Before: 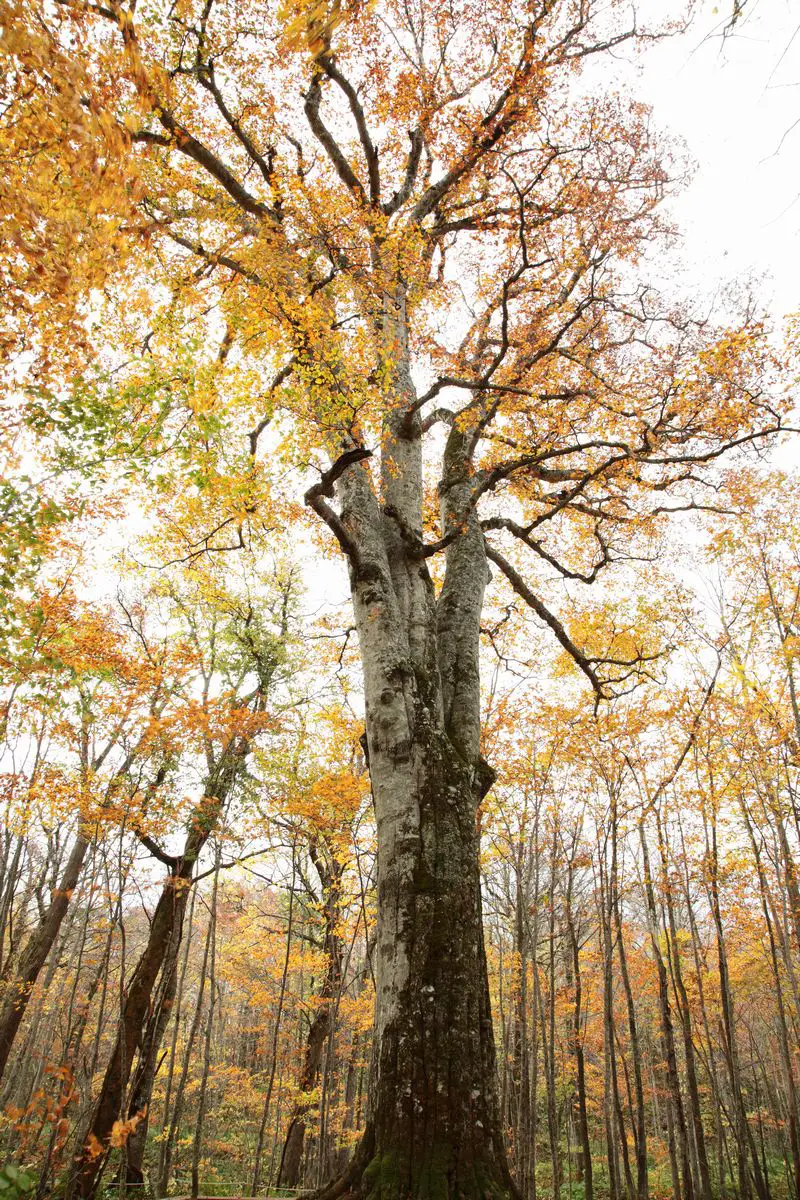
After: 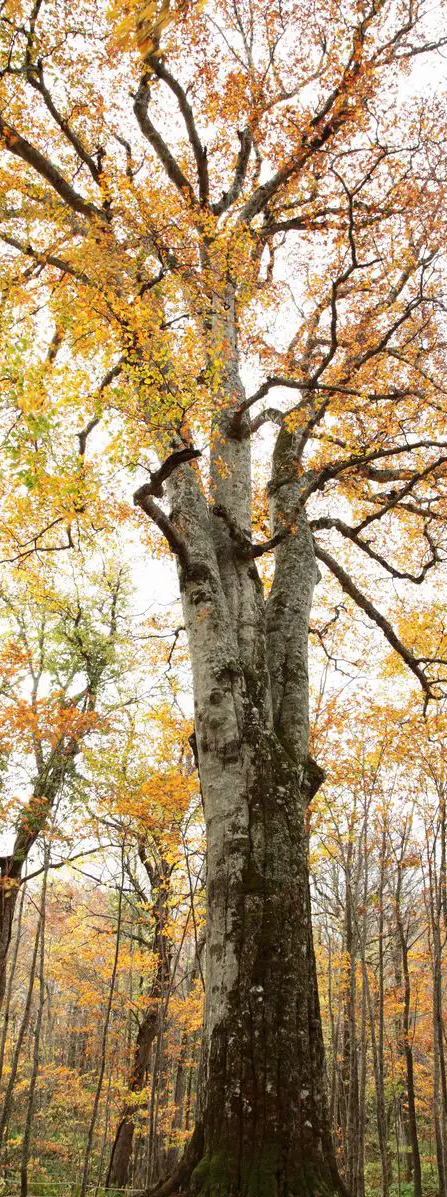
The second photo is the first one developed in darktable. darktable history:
crop: left 21.396%, right 22.443%
